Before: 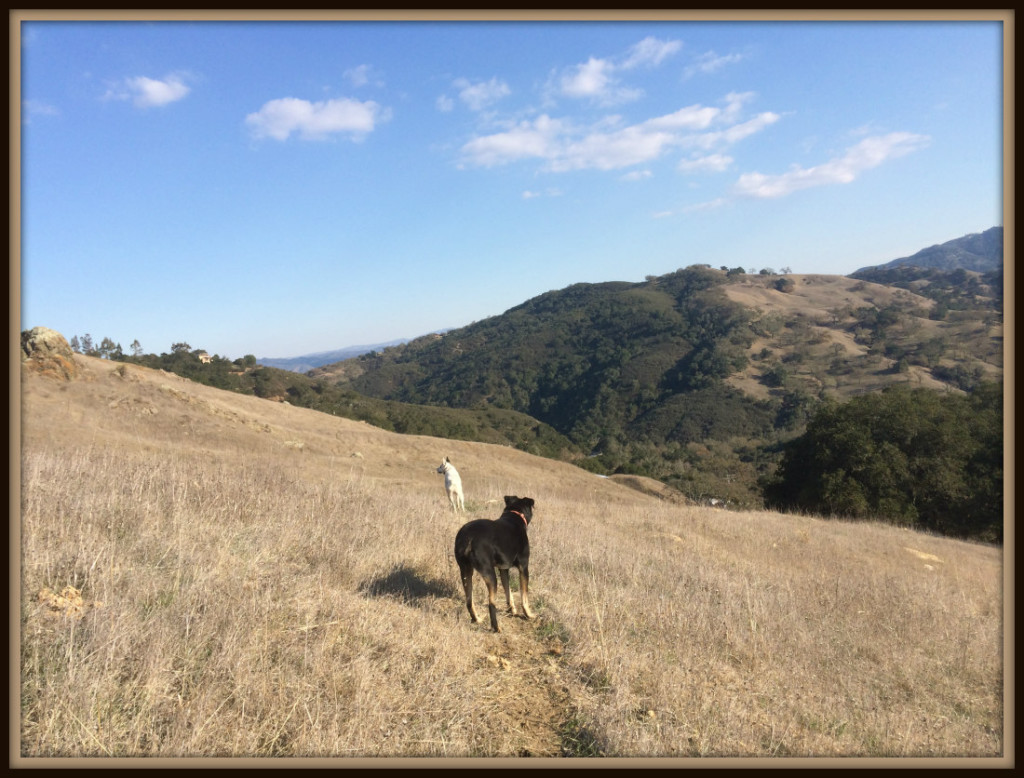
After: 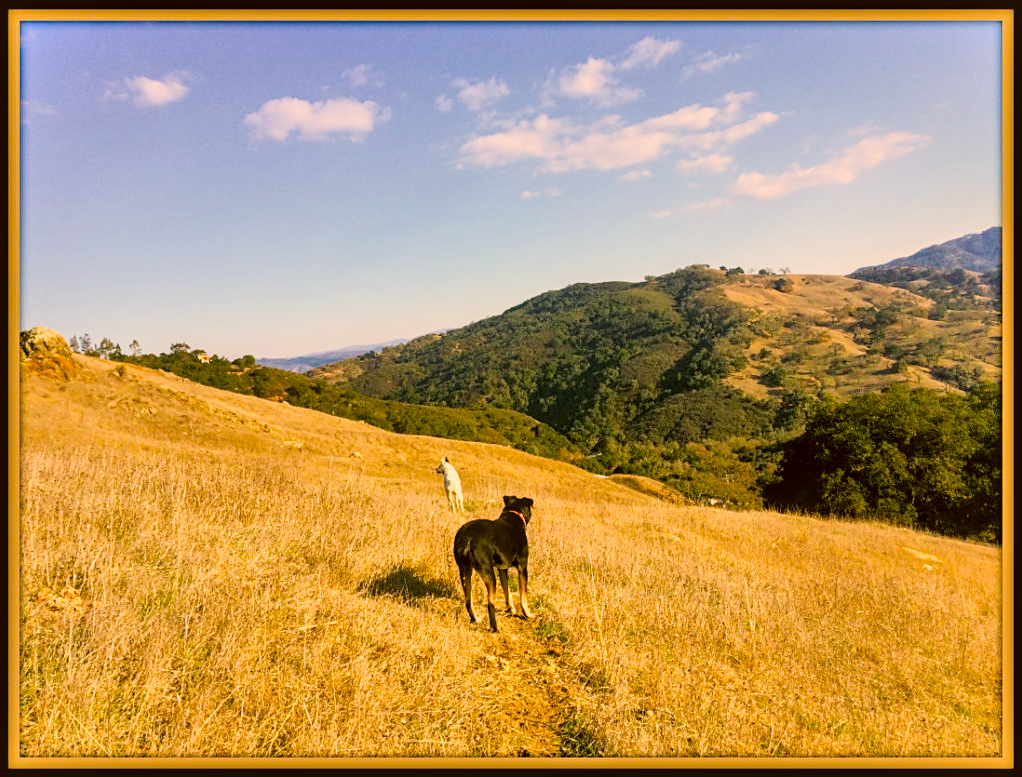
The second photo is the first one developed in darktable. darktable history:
shadows and highlights: radius 135.35, soften with gaussian
color correction: highlights a* 8.71, highlights b* 15.12, shadows a* -0.376, shadows b* 26.56
crop and rotate: left 0.15%, bottom 0.009%
color balance rgb: highlights gain › chroma 1.349%, highlights gain › hue 57.45°, perceptual saturation grading › global saturation 36.953%, perceptual saturation grading › shadows 35.771%, global vibrance 20%
exposure: black level correction 0, exposure 0.7 EV, compensate highlight preservation false
local contrast: on, module defaults
filmic rgb: black relative exposure -7.72 EV, white relative exposure 4.4 EV, threshold 5.99 EV, target black luminance 0%, hardness 3.76, latitude 50.86%, contrast 1.075, highlights saturation mix 9.64%, shadows ↔ highlights balance -0.248%, color science v5 (2021), contrast in shadows safe, contrast in highlights safe, enable highlight reconstruction true
sharpen: on, module defaults
